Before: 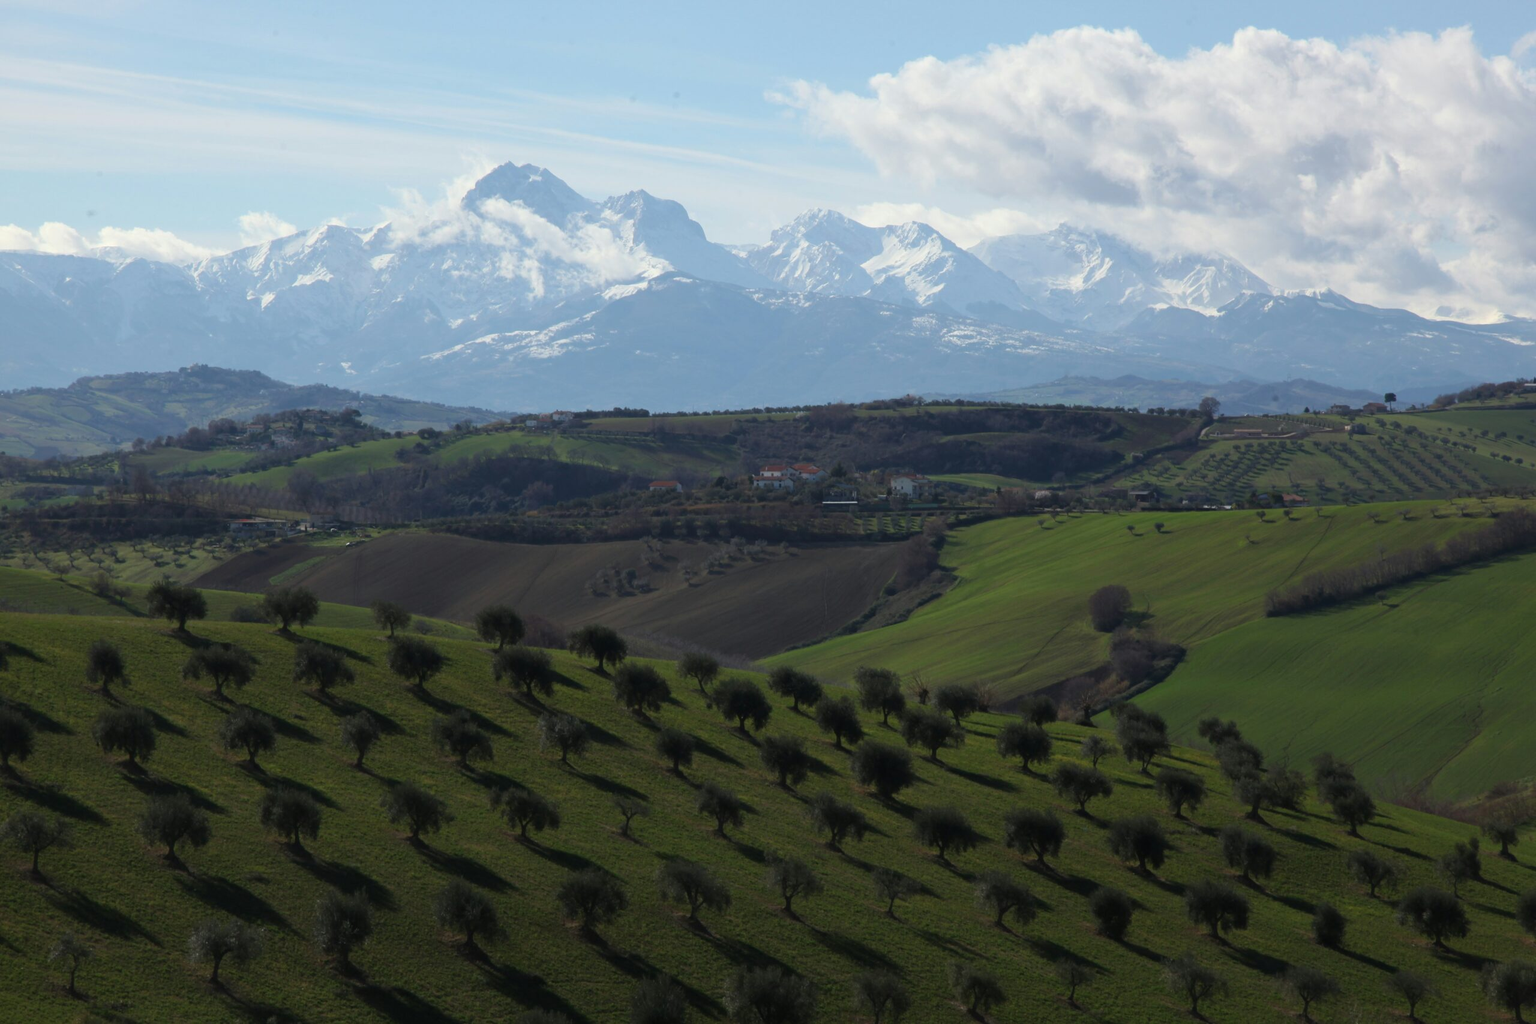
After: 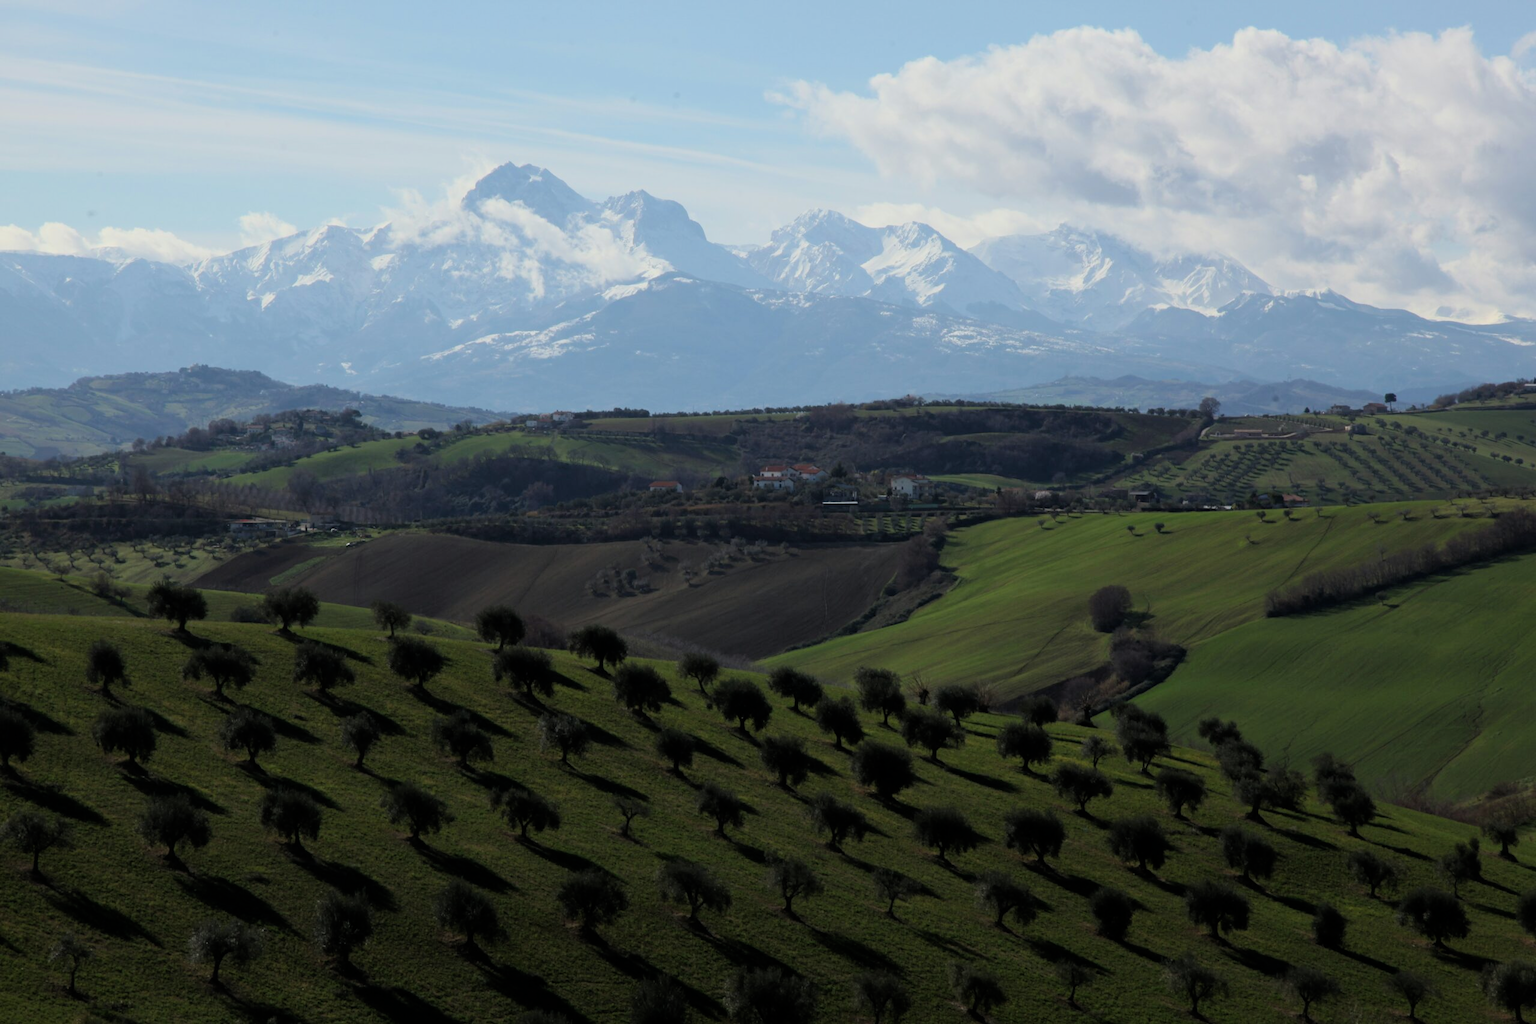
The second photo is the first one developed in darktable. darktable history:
filmic rgb: middle gray luminance 9.05%, black relative exposure -10.65 EV, white relative exposure 3.43 EV, target black luminance 0%, hardness 5.97, latitude 59.47%, contrast 1.091, highlights saturation mix 4.23%, shadows ↔ highlights balance 28.78%, color science v6 (2022), iterations of high-quality reconstruction 10
